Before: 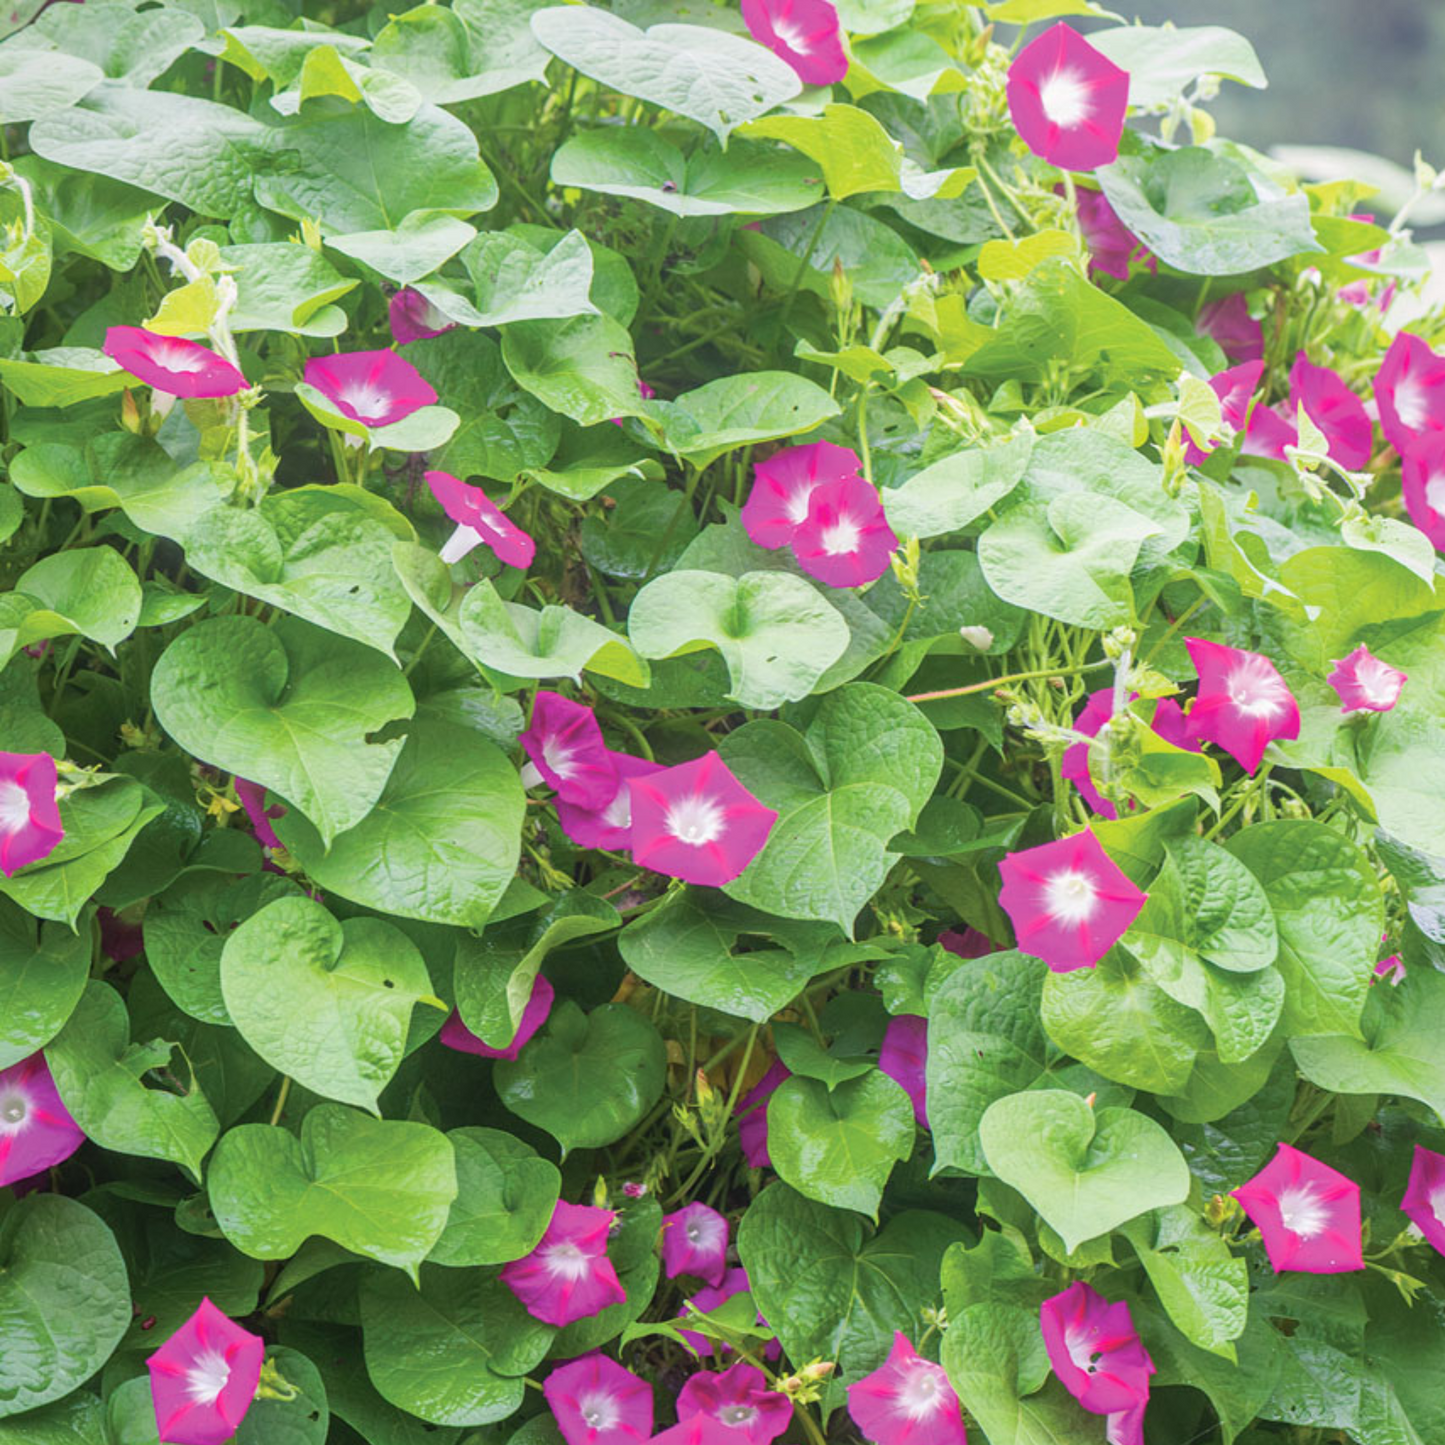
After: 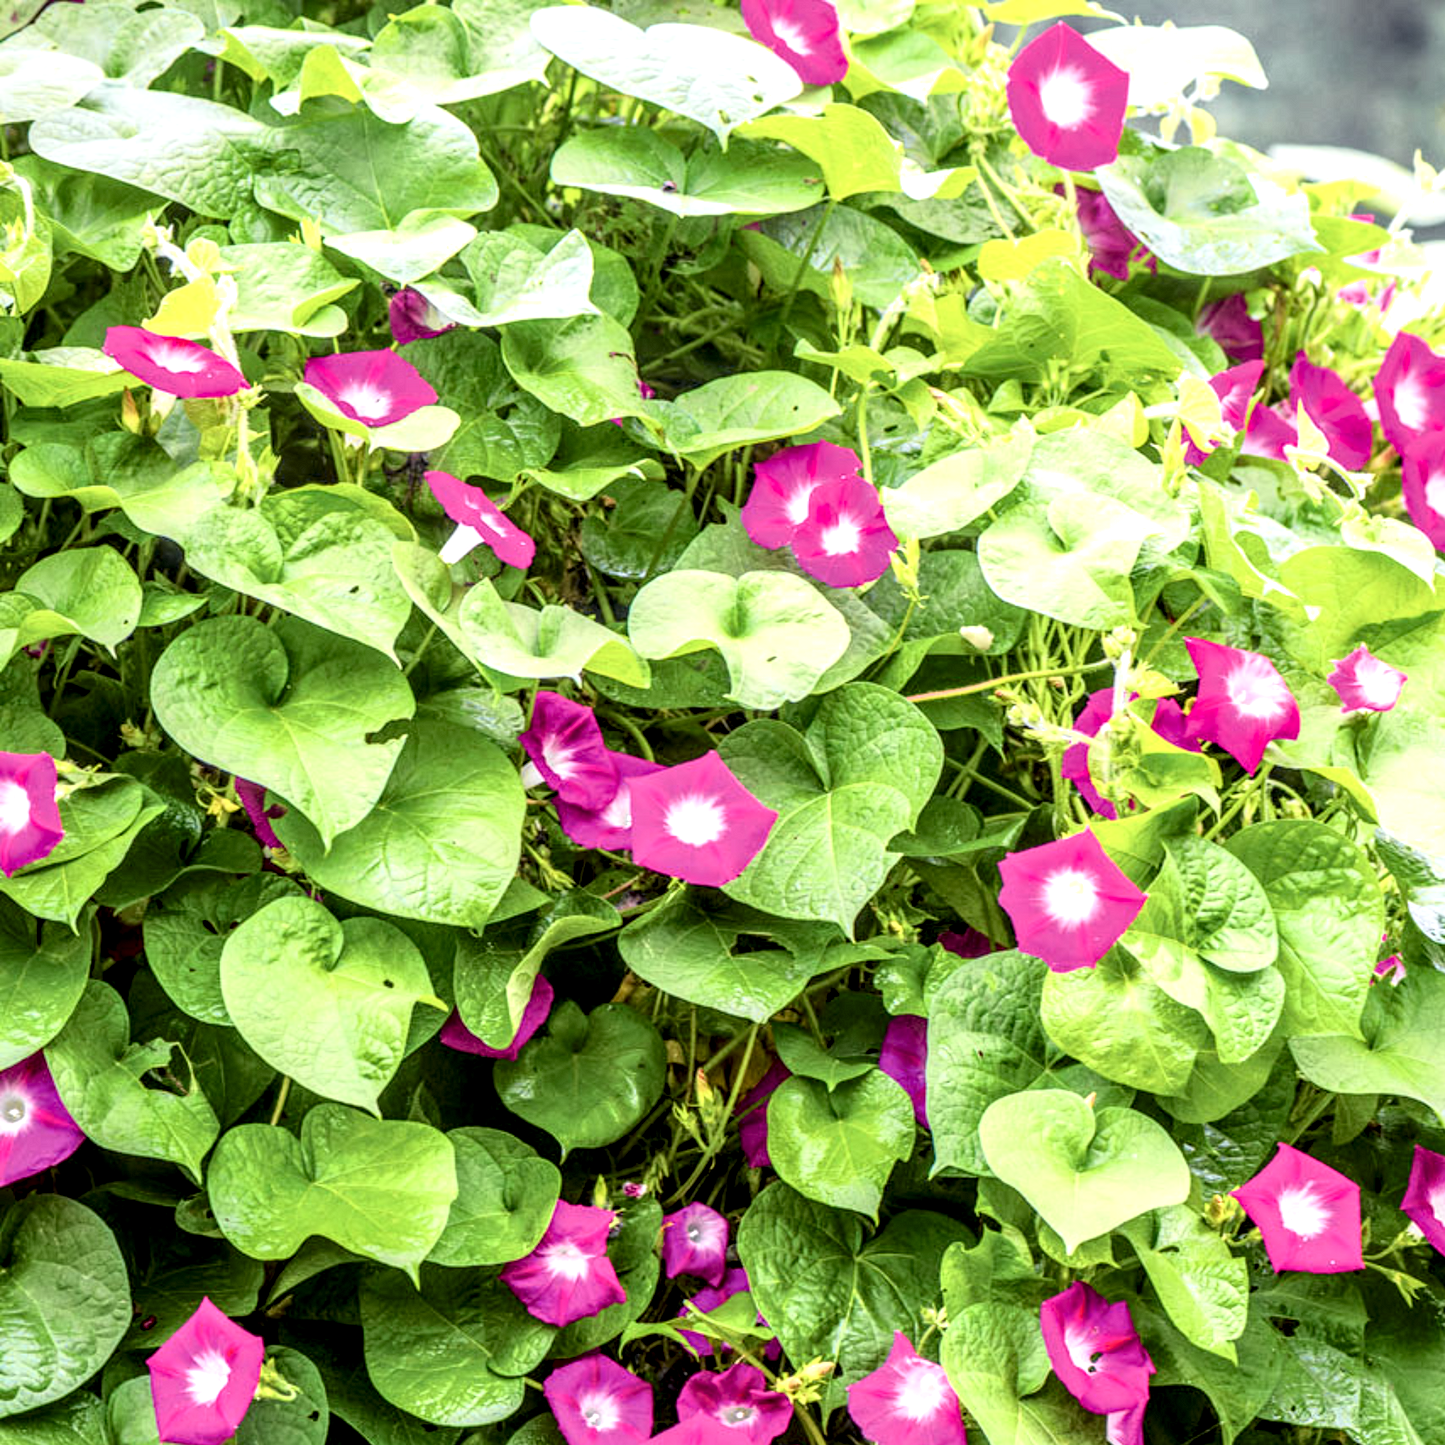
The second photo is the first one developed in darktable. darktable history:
tone curve: curves: ch0 [(0, 0.012) (0.037, 0.03) (0.123, 0.092) (0.19, 0.157) (0.269, 0.27) (0.48, 0.57) (0.595, 0.695) (0.718, 0.823) (0.855, 0.913) (1, 0.982)]; ch1 [(0, 0) (0.243, 0.245) (0.422, 0.415) (0.493, 0.495) (0.508, 0.506) (0.536, 0.542) (0.569, 0.611) (0.611, 0.662) (0.769, 0.807) (1, 1)]; ch2 [(0, 0) (0.249, 0.216) (0.349, 0.321) (0.424, 0.442) (0.476, 0.483) (0.498, 0.499) (0.517, 0.519) (0.532, 0.56) (0.569, 0.624) (0.614, 0.667) (0.706, 0.757) (0.808, 0.809) (0.991, 0.968)], color space Lab, independent channels, preserve colors none
local contrast: highlights 22%, detail 198%
